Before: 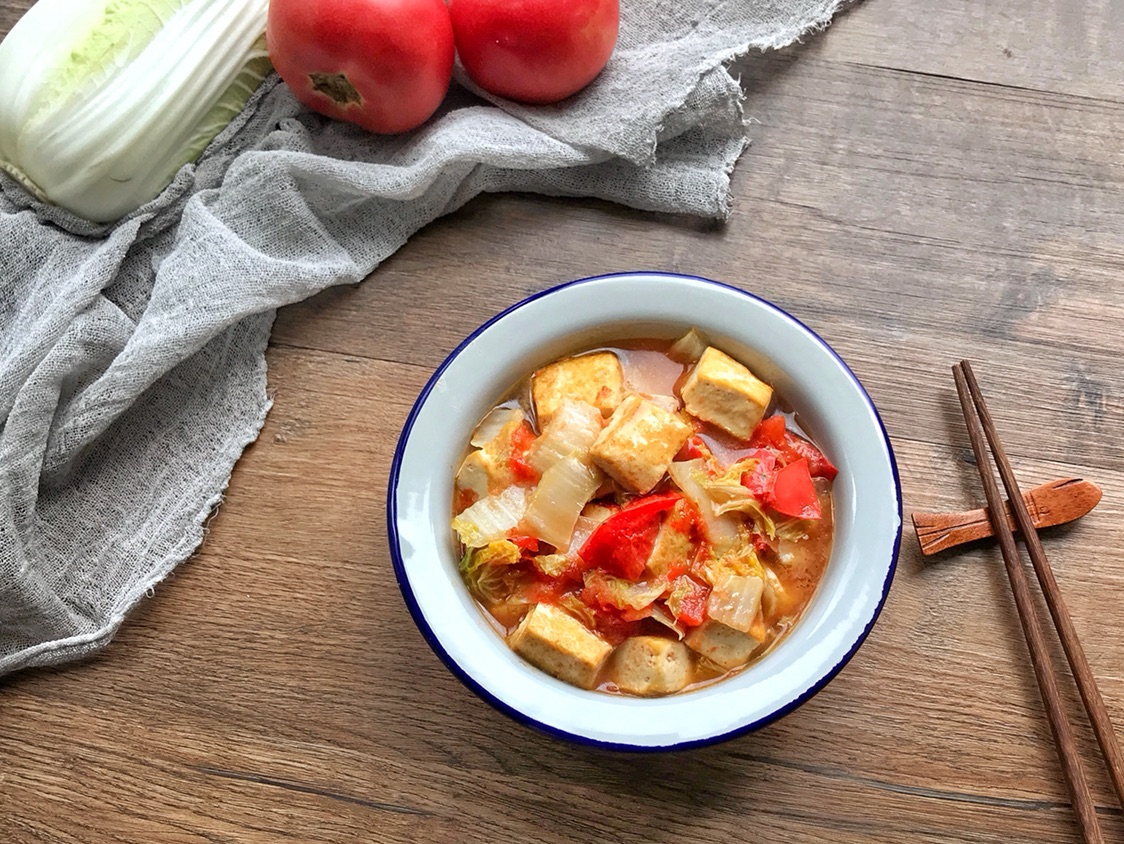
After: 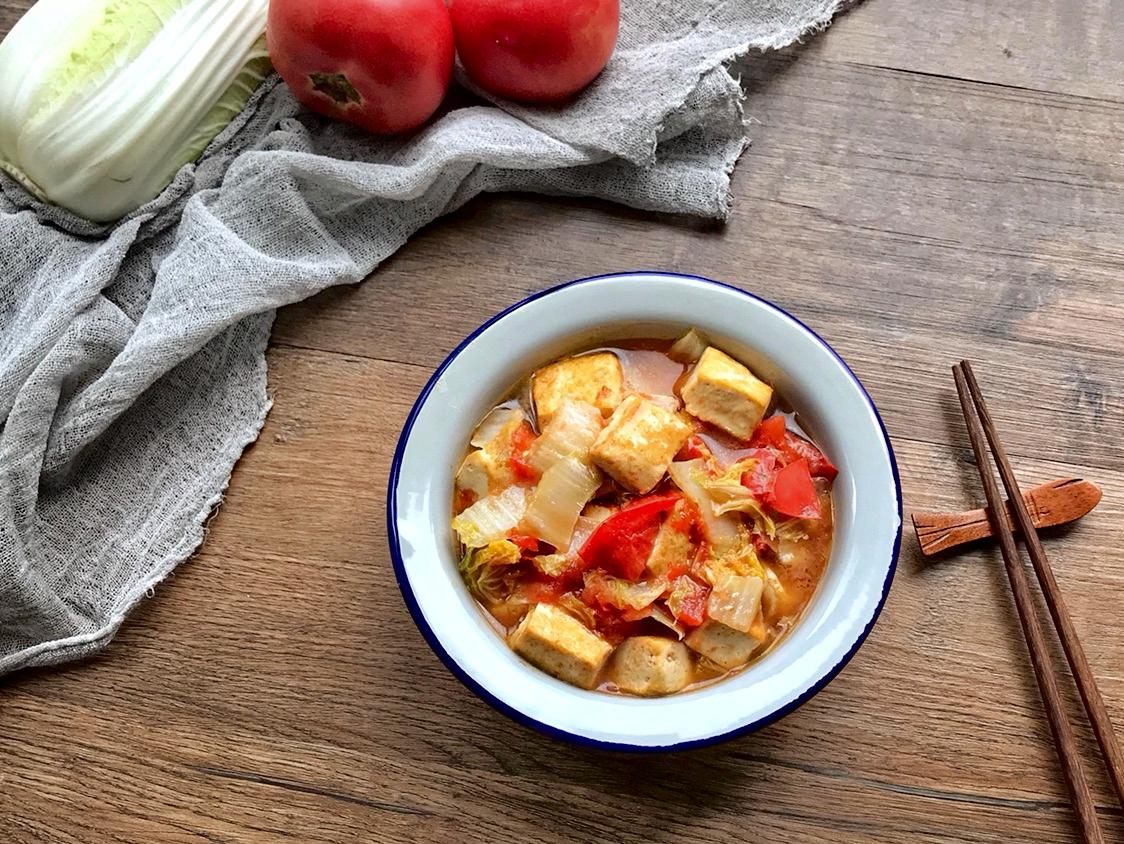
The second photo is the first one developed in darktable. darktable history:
color zones: curves: ch0 [(0.068, 0.464) (0.25, 0.5) (0.48, 0.508) (0.75, 0.536) (0.886, 0.476) (0.967, 0.456)]; ch1 [(0.066, 0.456) (0.25, 0.5) (0.616, 0.508) (0.746, 0.56) (0.934, 0.444)]
haze removal: compatibility mode true, adaptive false
fill light: exposure -2 EV, width 8.6
